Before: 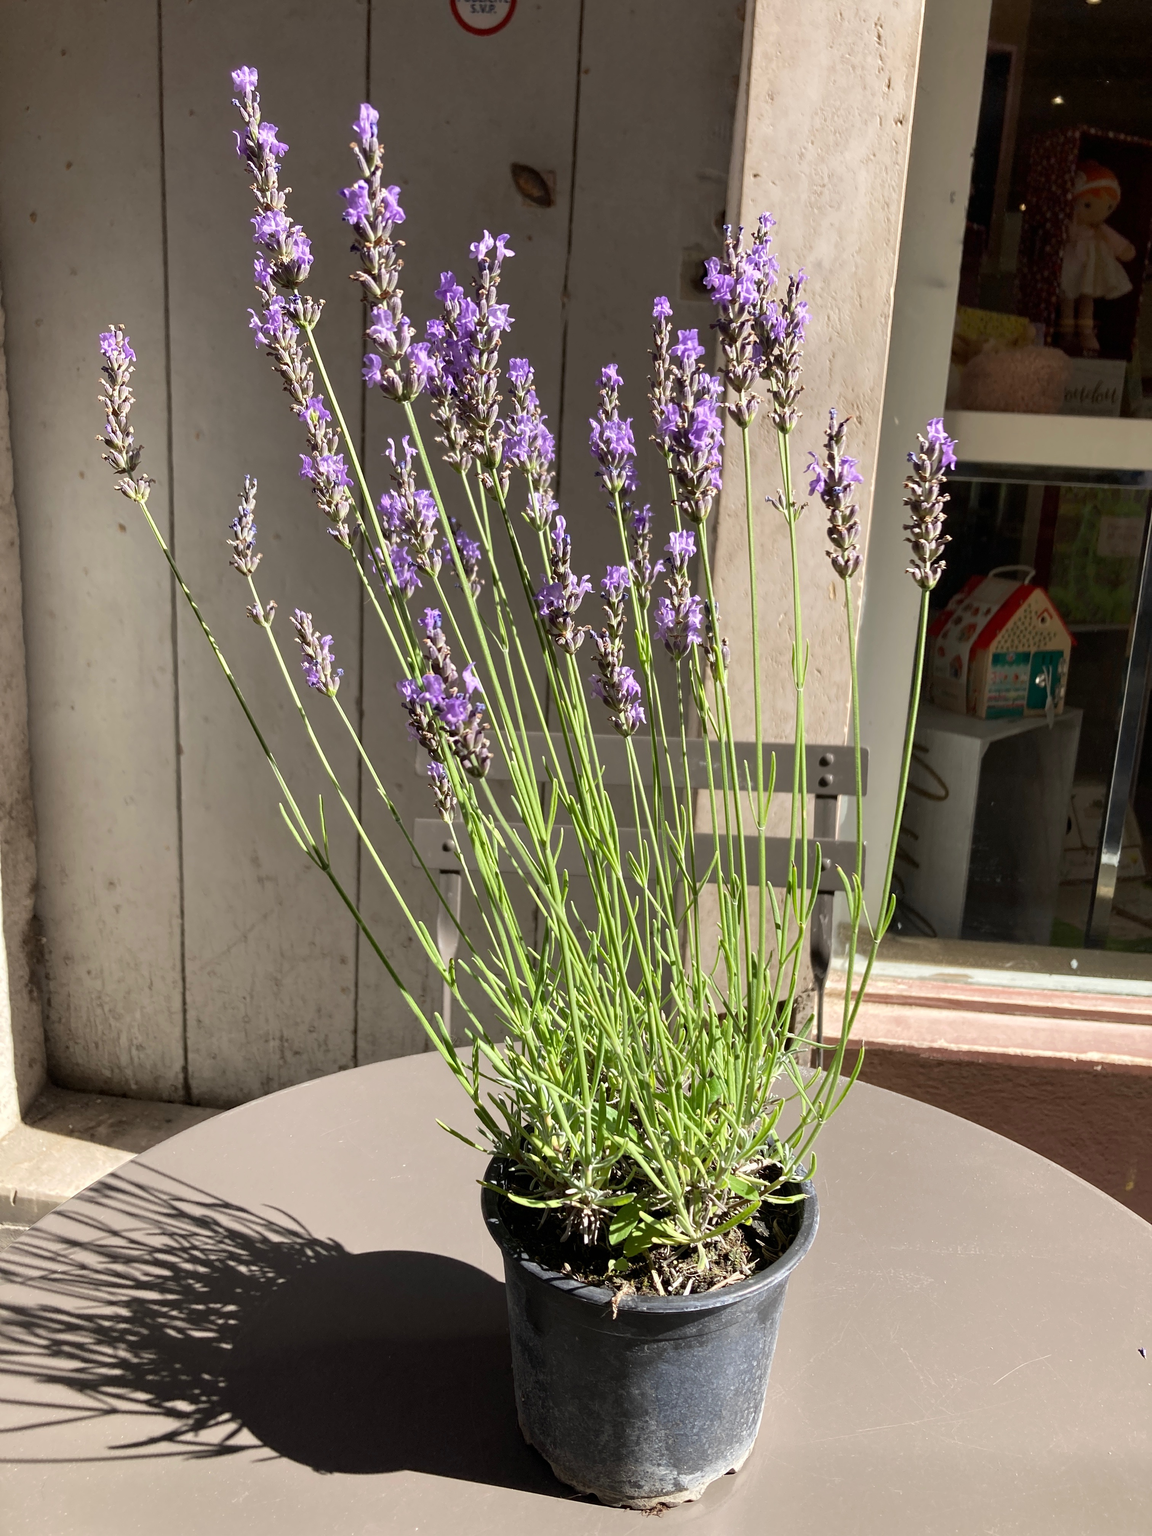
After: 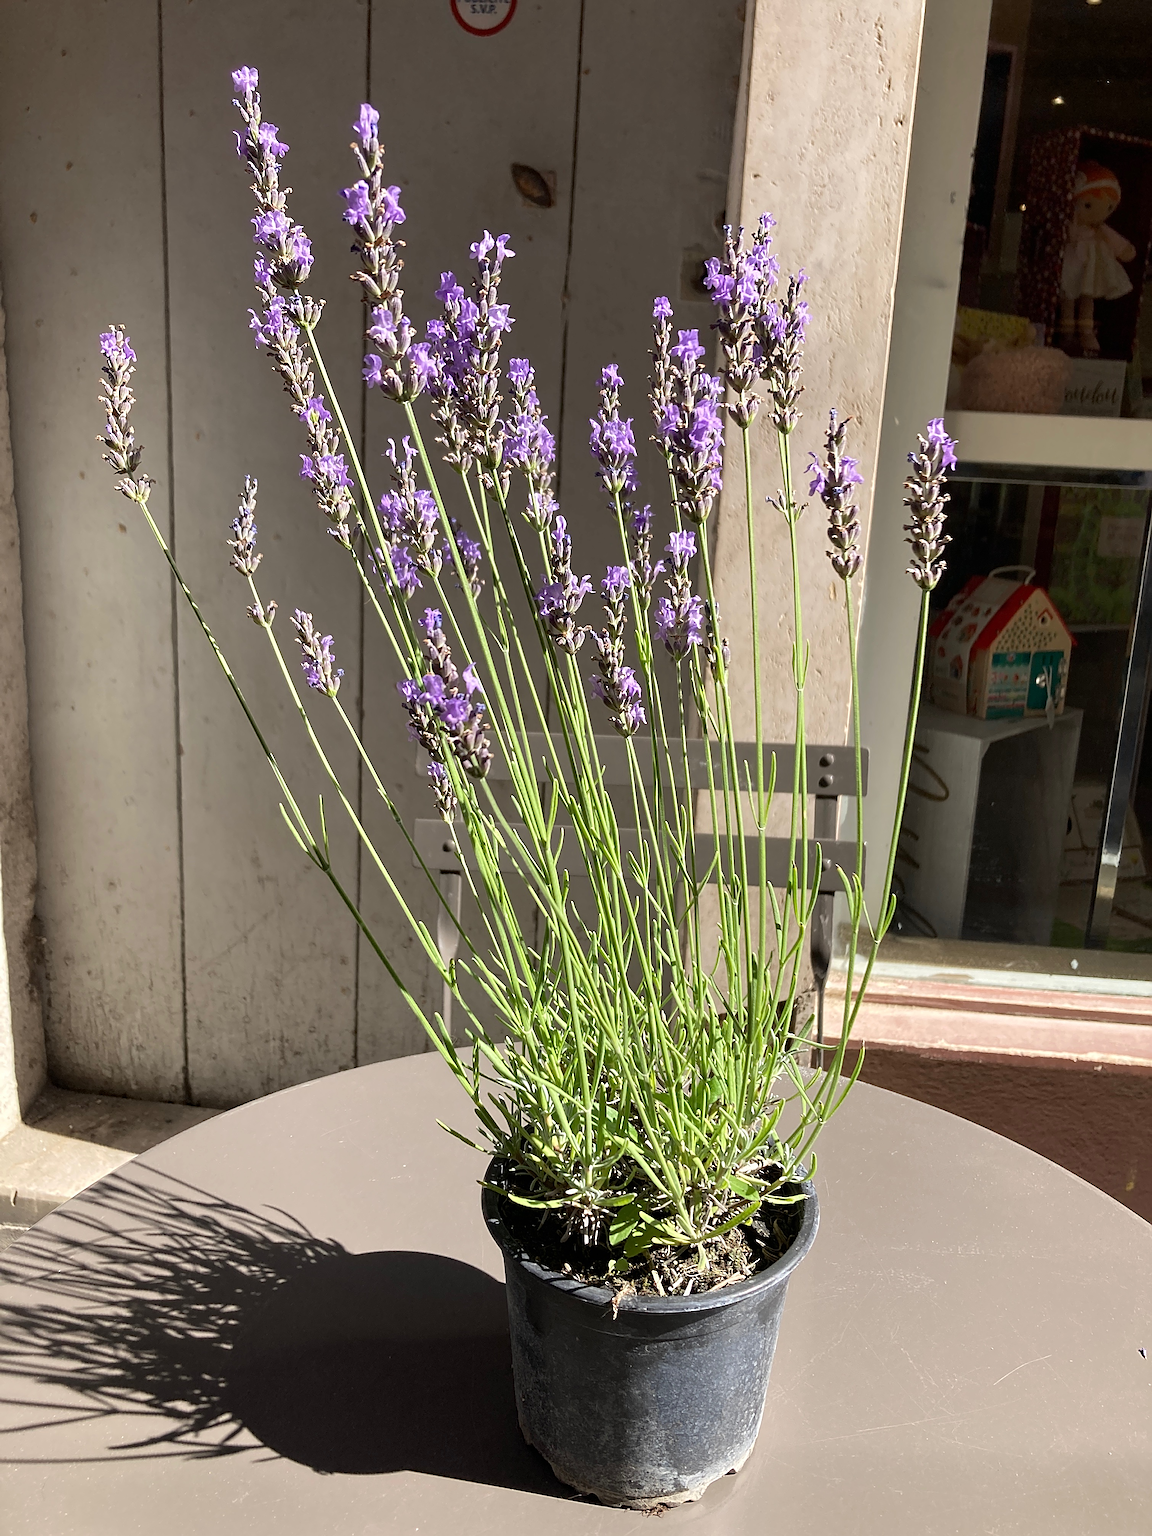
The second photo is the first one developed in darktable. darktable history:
sharpen: radius 2.538, amount 0.639
